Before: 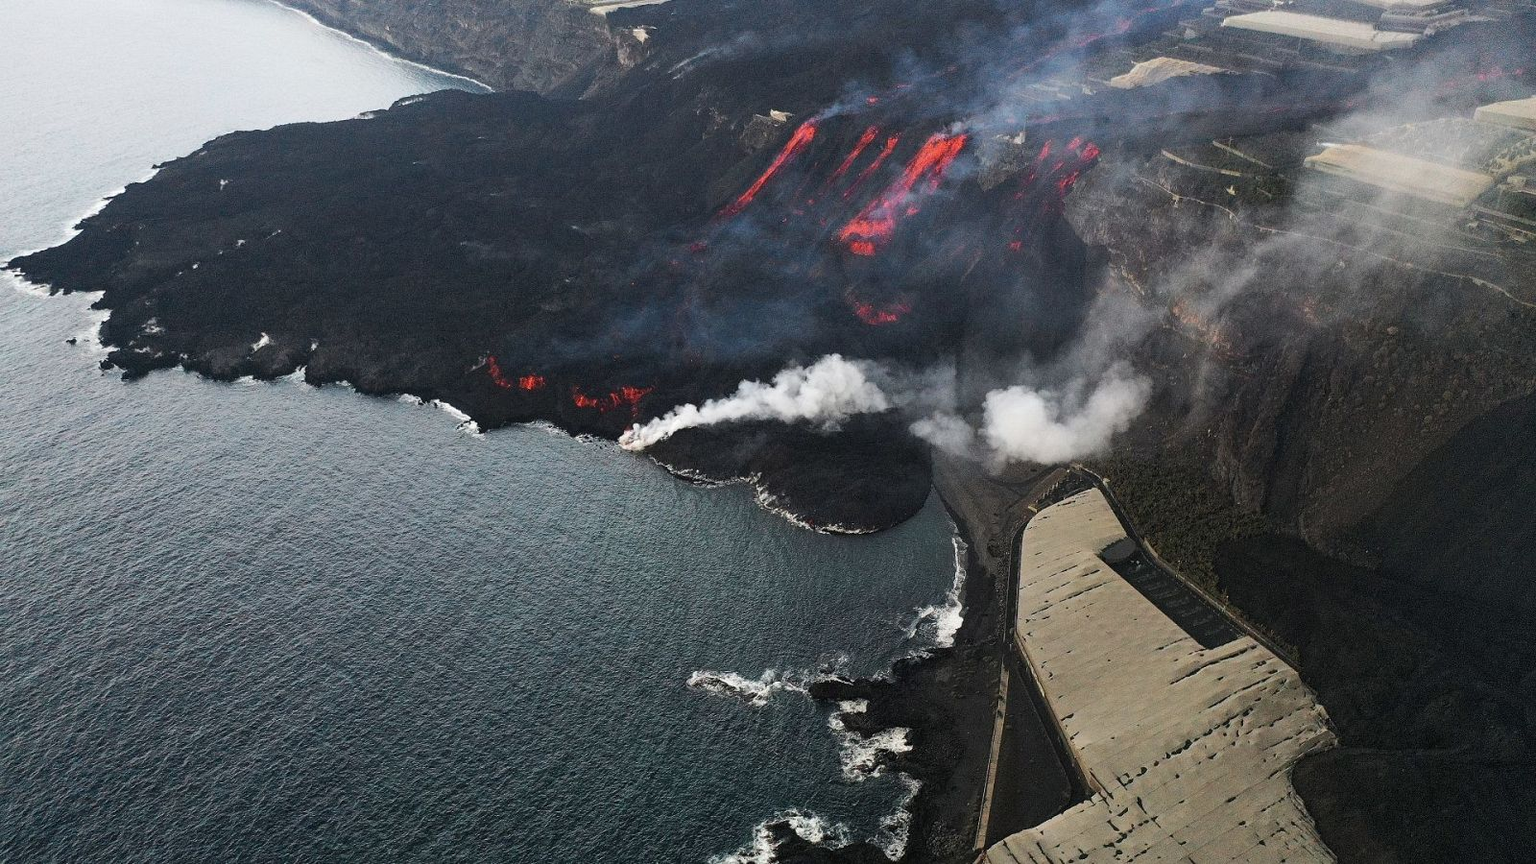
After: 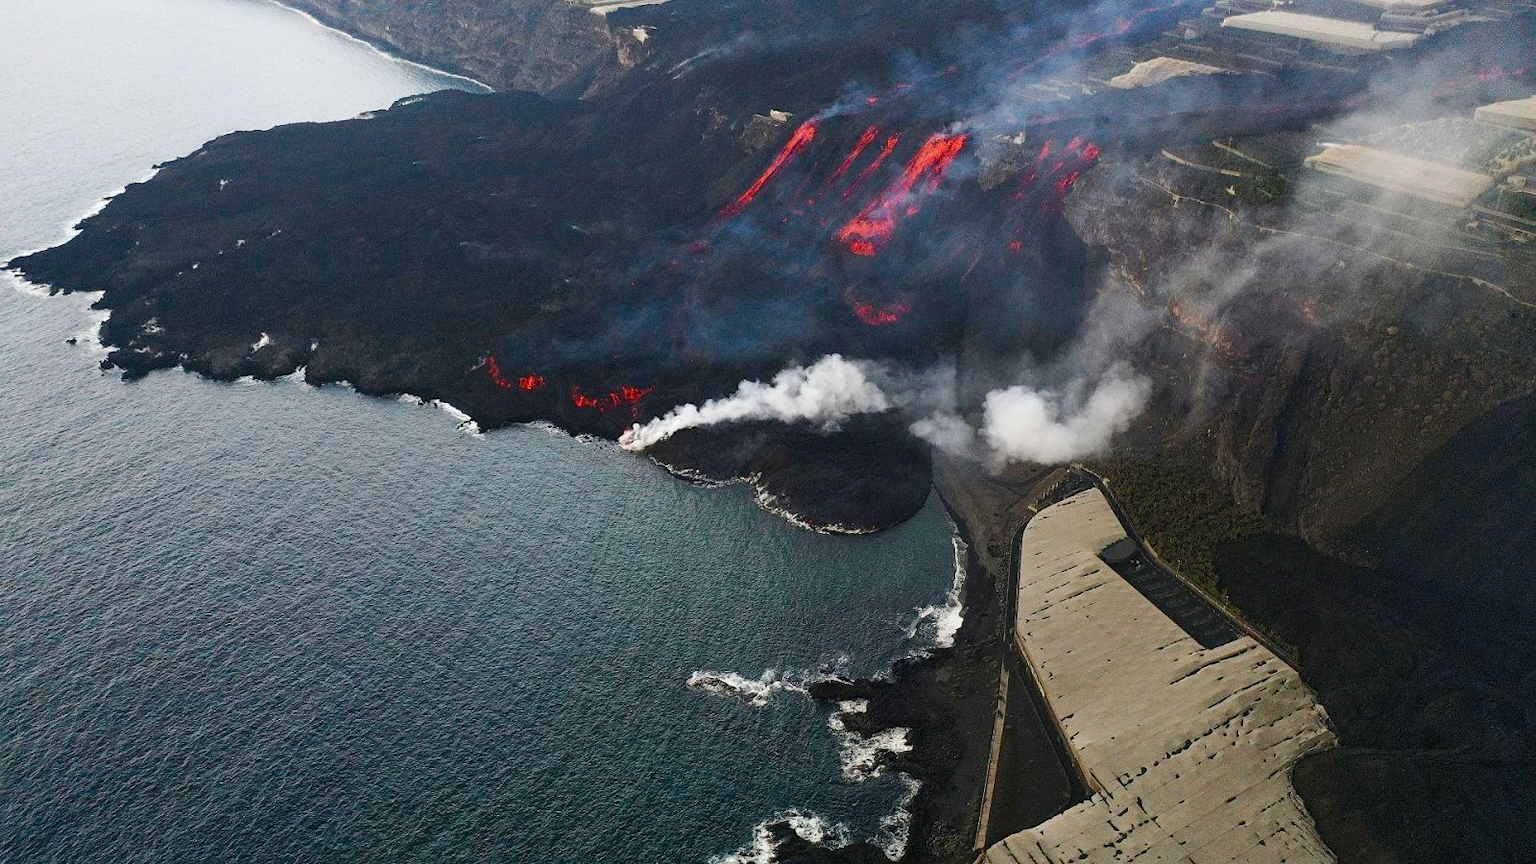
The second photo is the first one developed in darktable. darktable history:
levels: mode automatic, levels [0.721, 0.937, 0.997]
color balance rgb: linear chroma grading › global chroma 8.758%, perceptual saturation grading › global saturation 20%, perceptual saturation grading › highlights -49.634%, perceptual saturation grading › shadows 24.61%, global vibrance 20%
